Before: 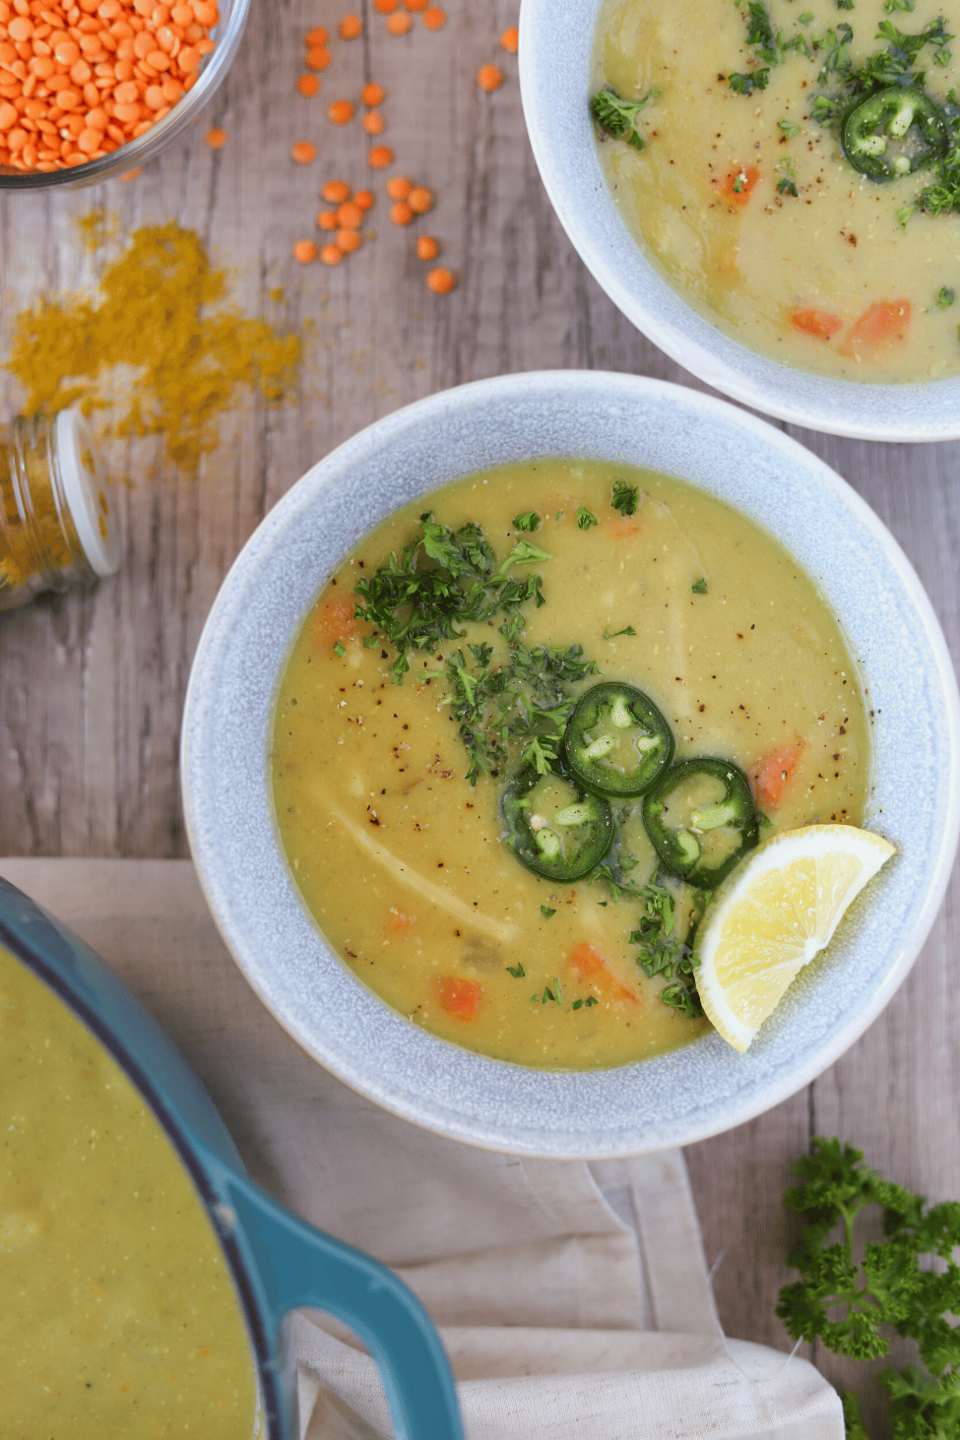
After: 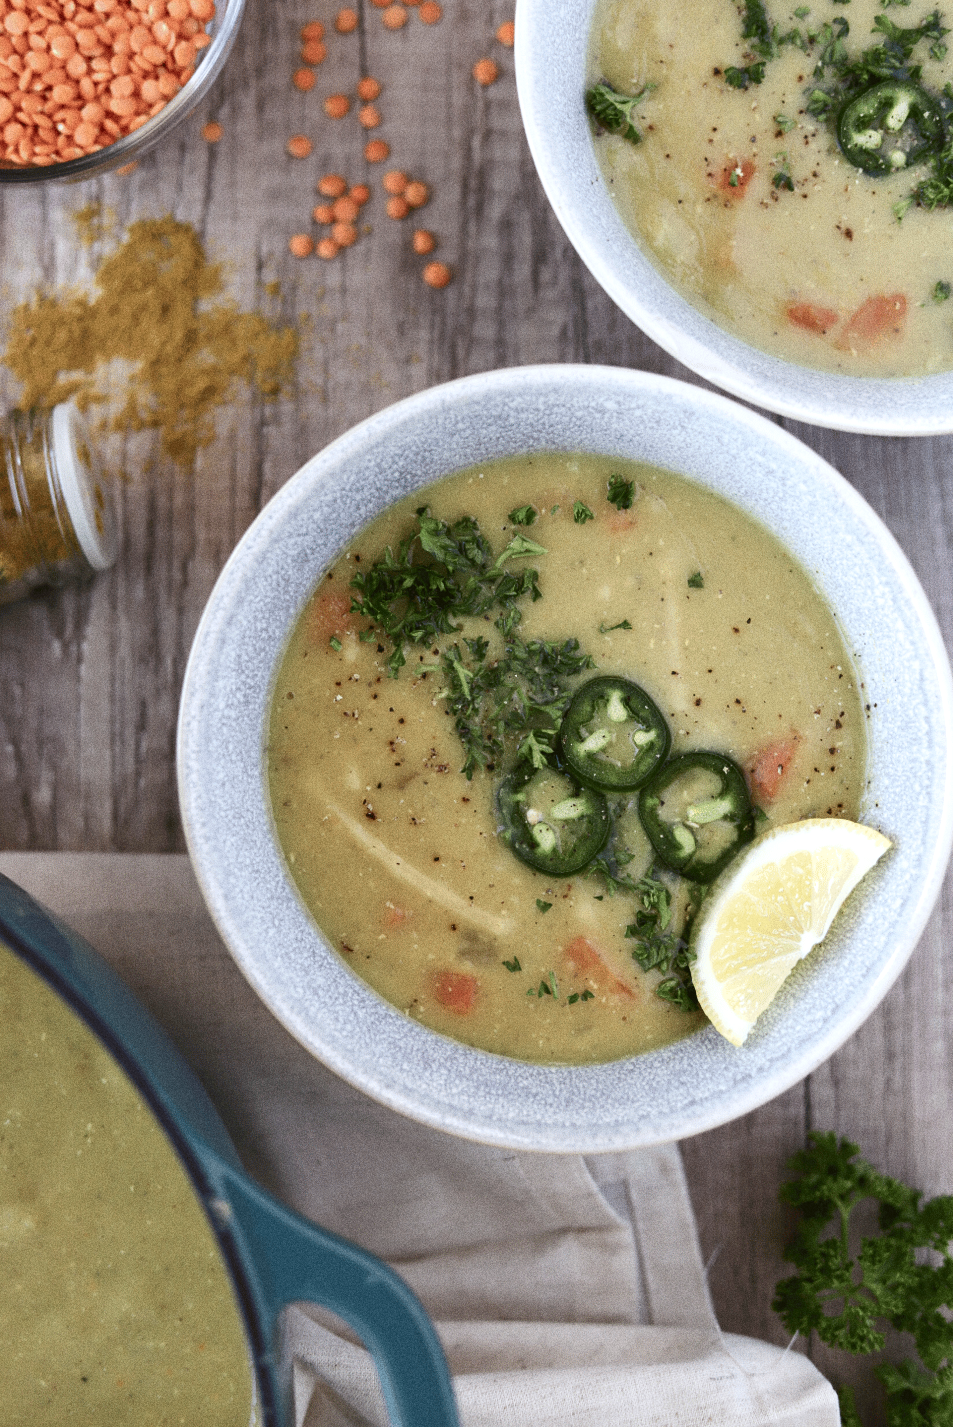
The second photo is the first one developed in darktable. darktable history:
exposure: black level correction 0.001, exposure 0.14 EV, compensate highlight preservation false
crop: left 0.434%, top 0.485%, right 0.244%, bottom 0.386%
grain: coarseness 8.68 ISO, strength 31.94%
color balance rgb: perceptual saturation grading › highlights -31.88%, perceptual saturation grading › mid-tones 5.8%, perceptual saturation grading › shadows 18.12%, perceptual brilliance grading › highlights 3.62%, perceptual brilliance grading › mid-tones -18.12%, perceptual brilliance grading › shadows -41.3%
